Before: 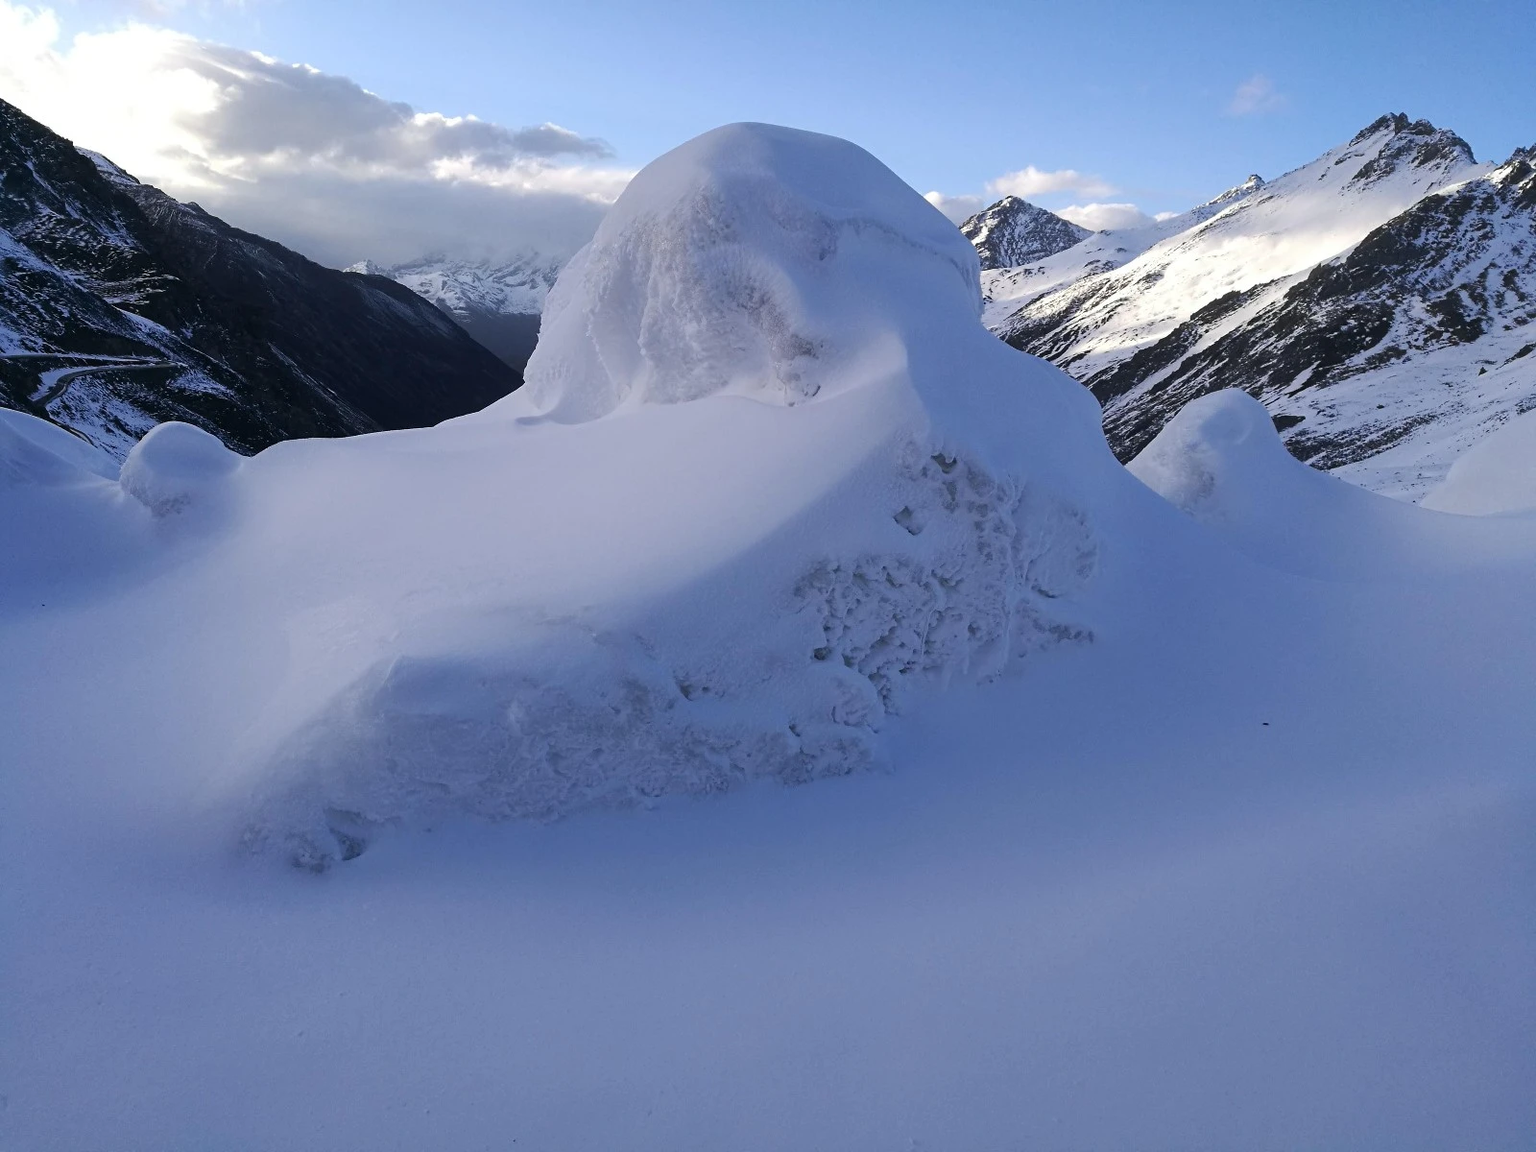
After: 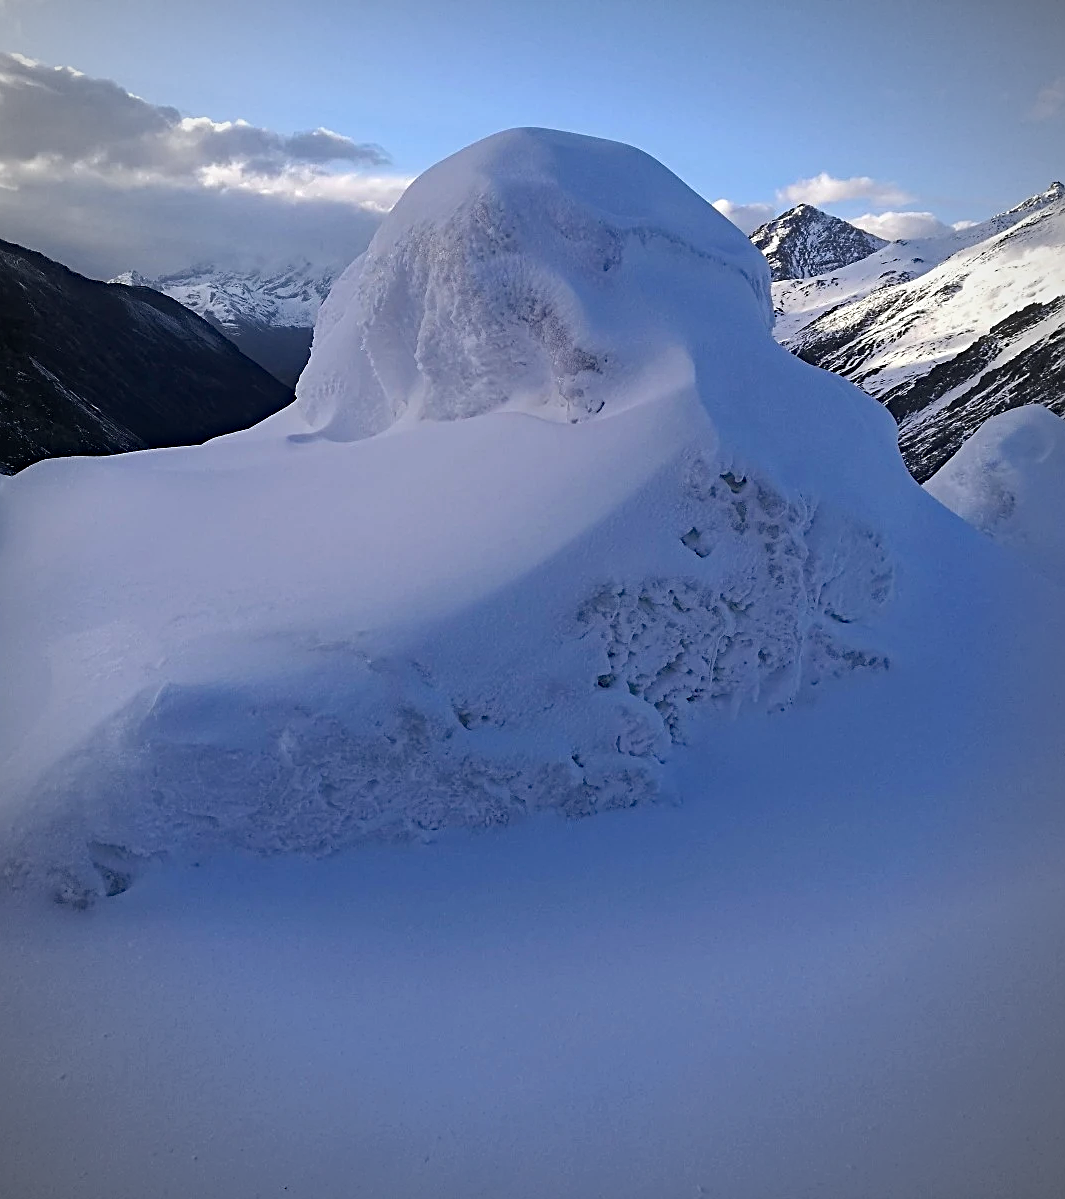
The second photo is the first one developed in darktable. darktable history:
crop and rotate: left 15.638%, right 17.768%
sharpen: on, module defaults
haze removal: strength 0.301, distance 0.254, compatibility mode true, adaptive false
vignetting: fall-off start 81.61%, fall-off radius 62.55%, brightness -0.448, saturation -0.689, automatic ratio true, width/height ratio 1.421
